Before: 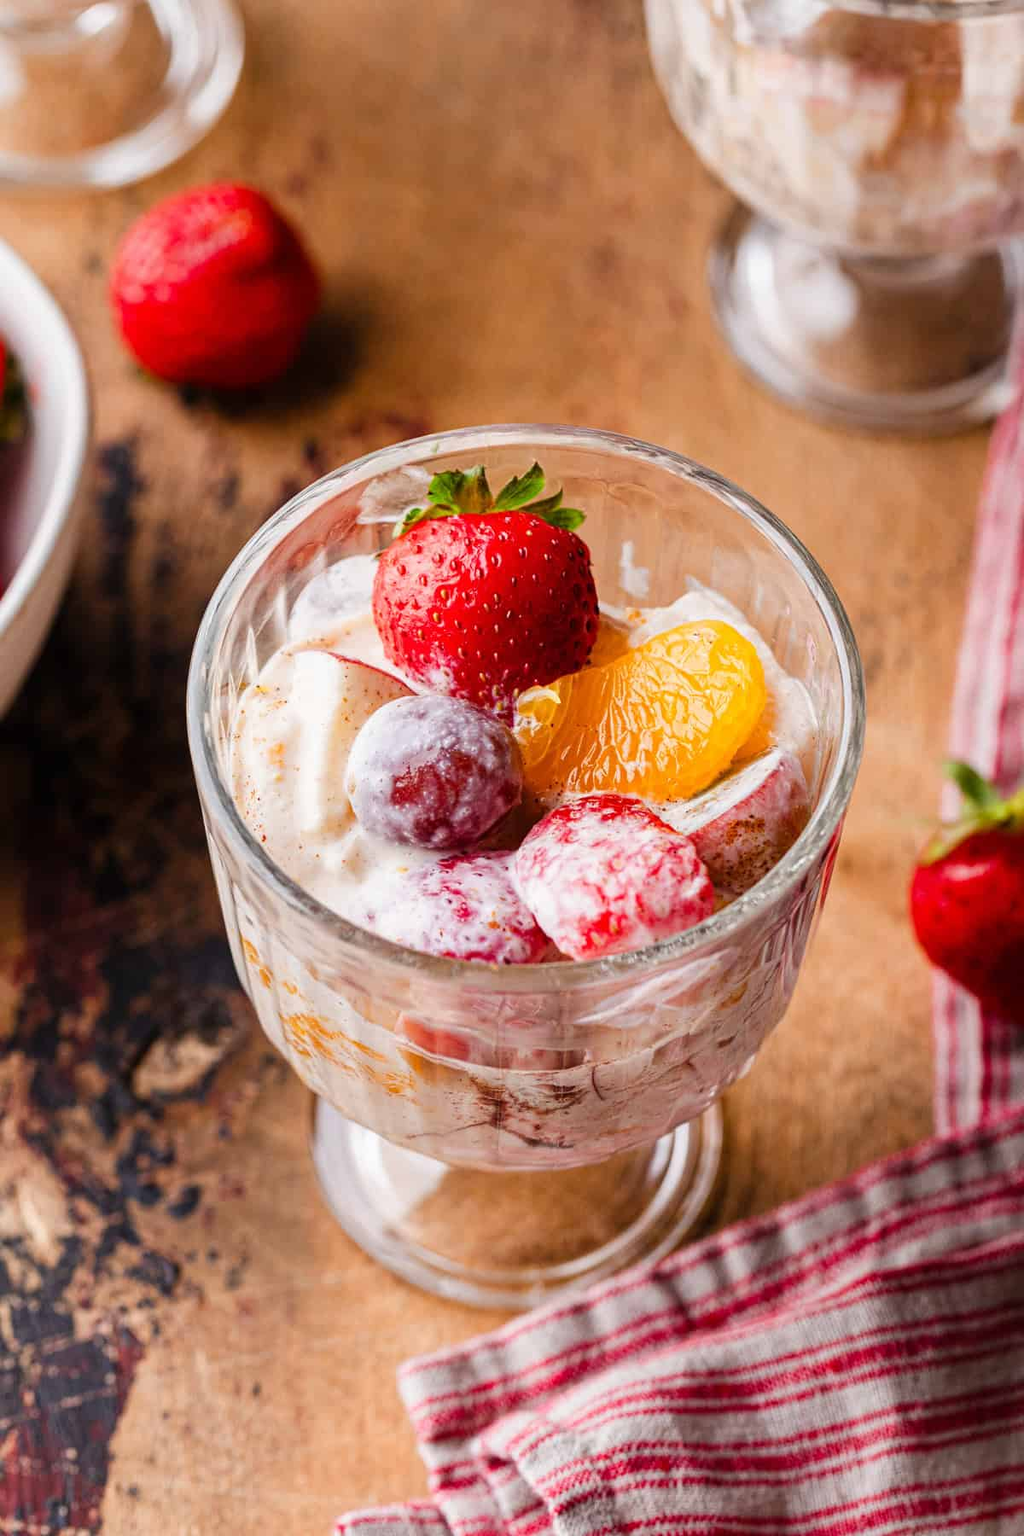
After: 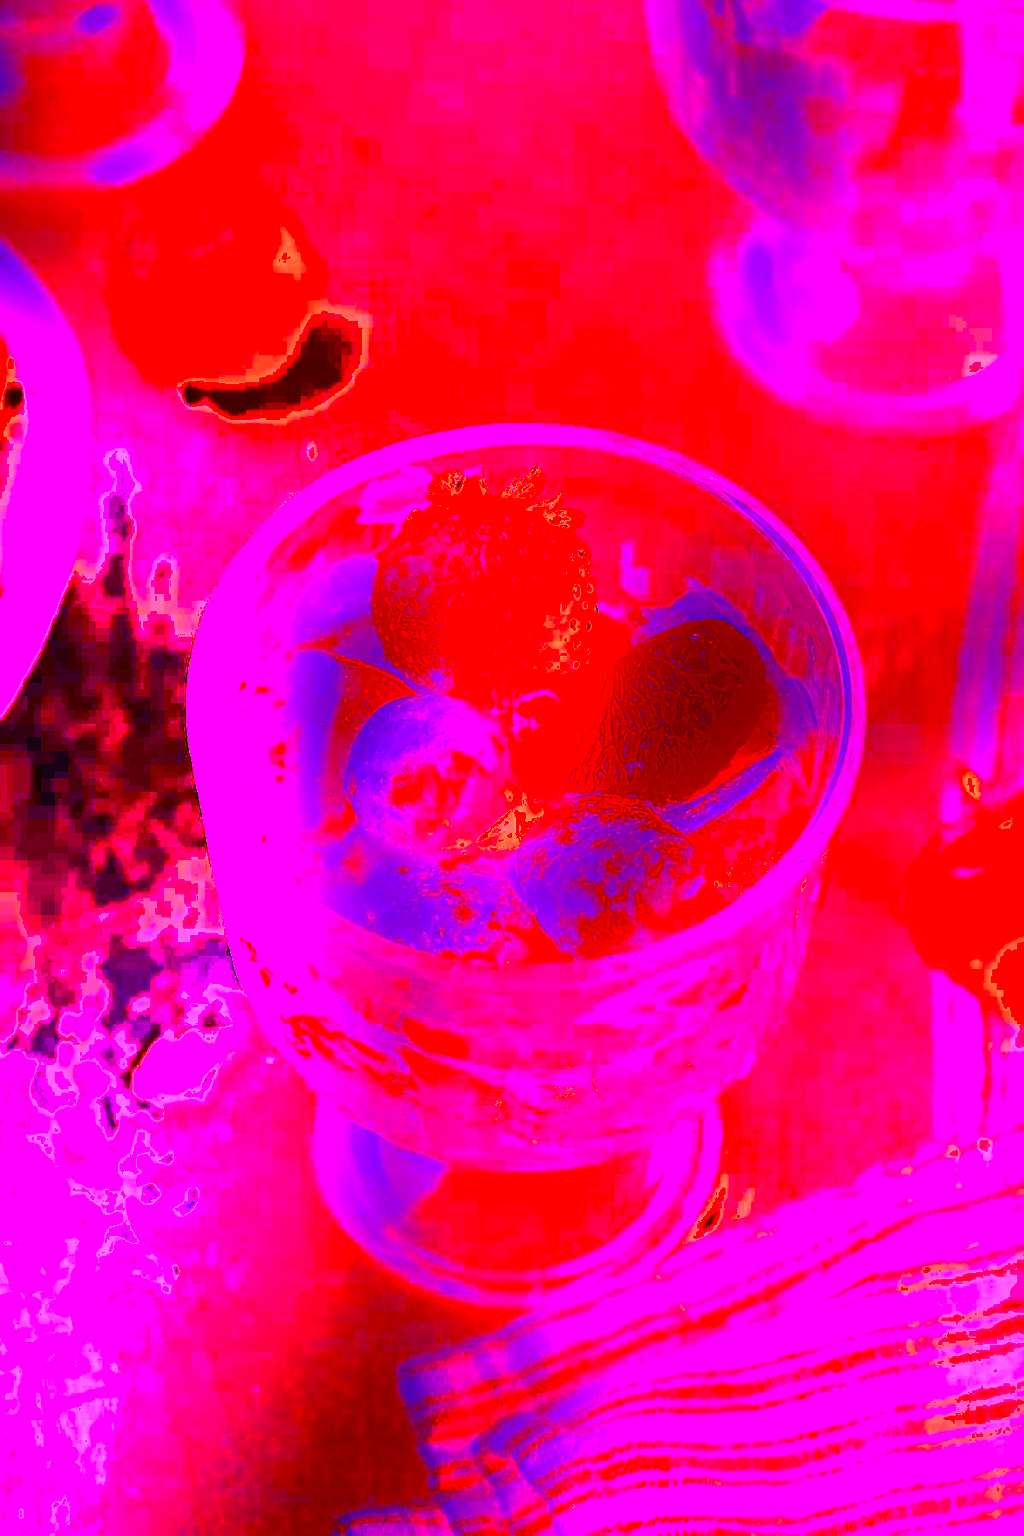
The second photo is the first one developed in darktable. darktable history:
sharpen: amount 0.2
white balance: red 8, blue 8
shadows and highlights: shadows 52.34, highlights -28.23, soften with gaussian
